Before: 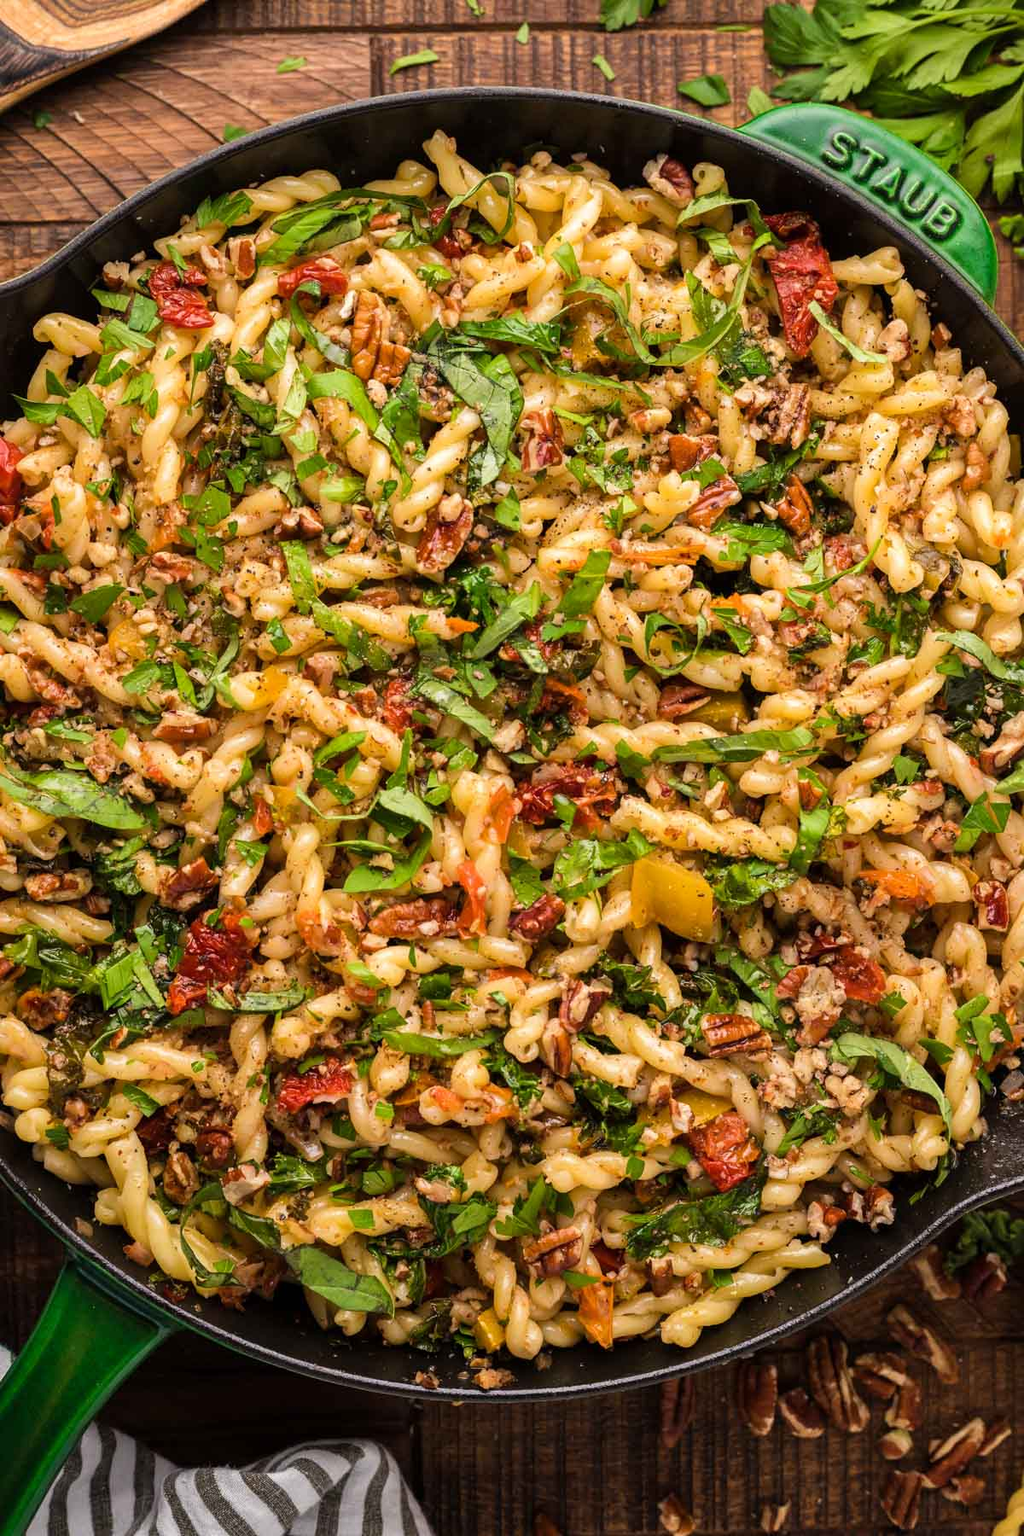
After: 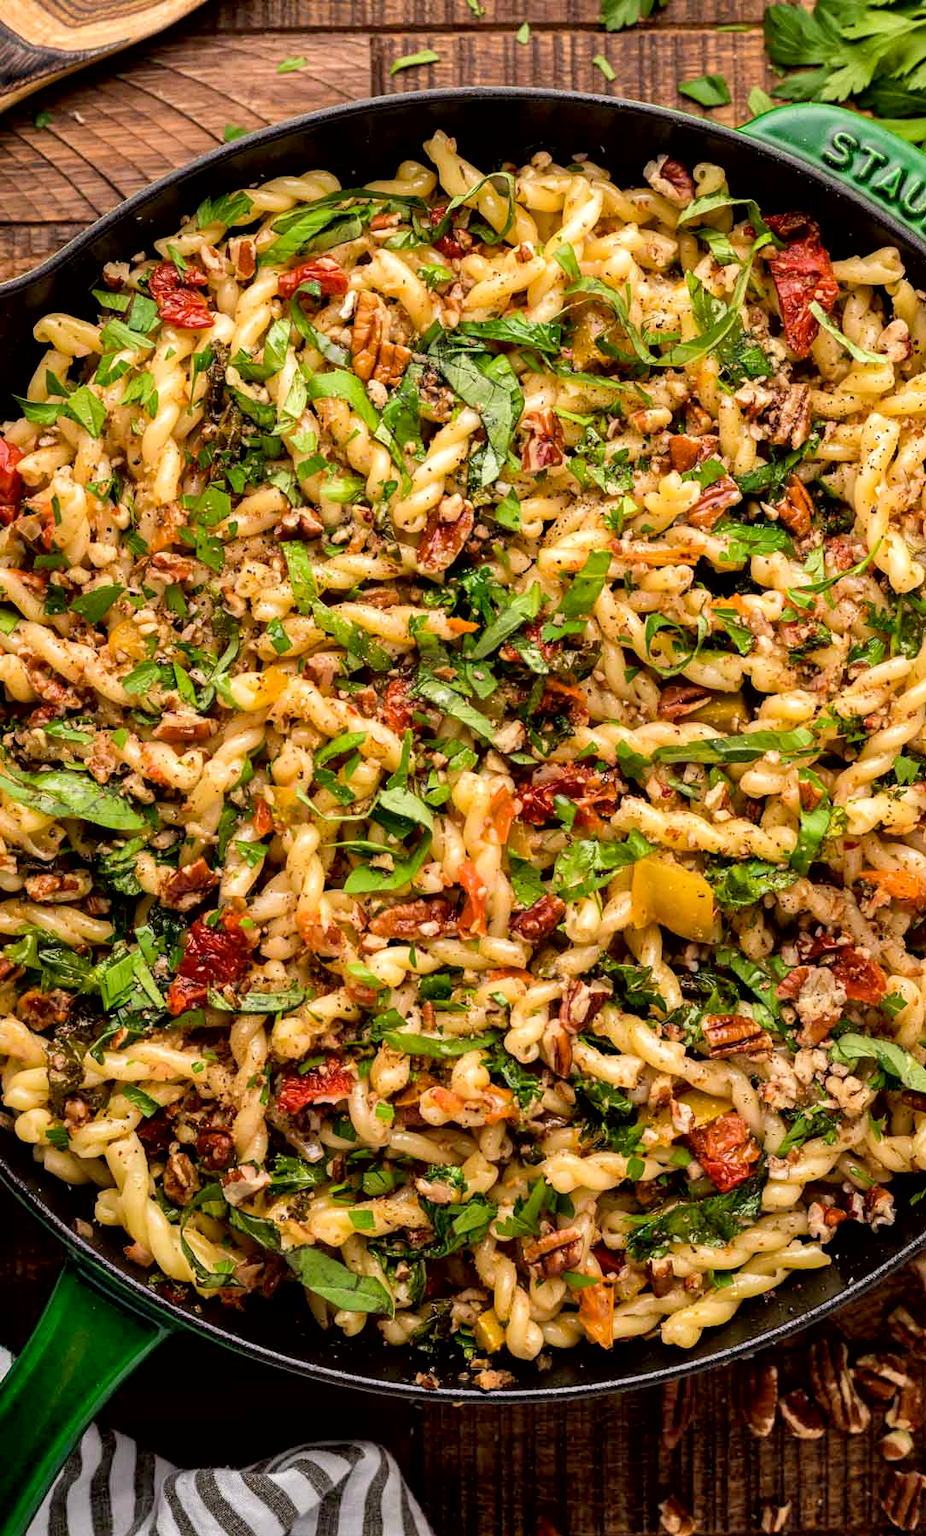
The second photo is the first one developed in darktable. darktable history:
crop: right 9.516%, bottom 0.051%
exposure: black level correction 0.009, exposure 0.016 EV, compensate highlight preservation false
shadows and highlights: radius 169.46, shadows 27.1, white point adjustment 3.04, highlights -68.72, highlights color adjustment 0.435%, soften with gaussian
